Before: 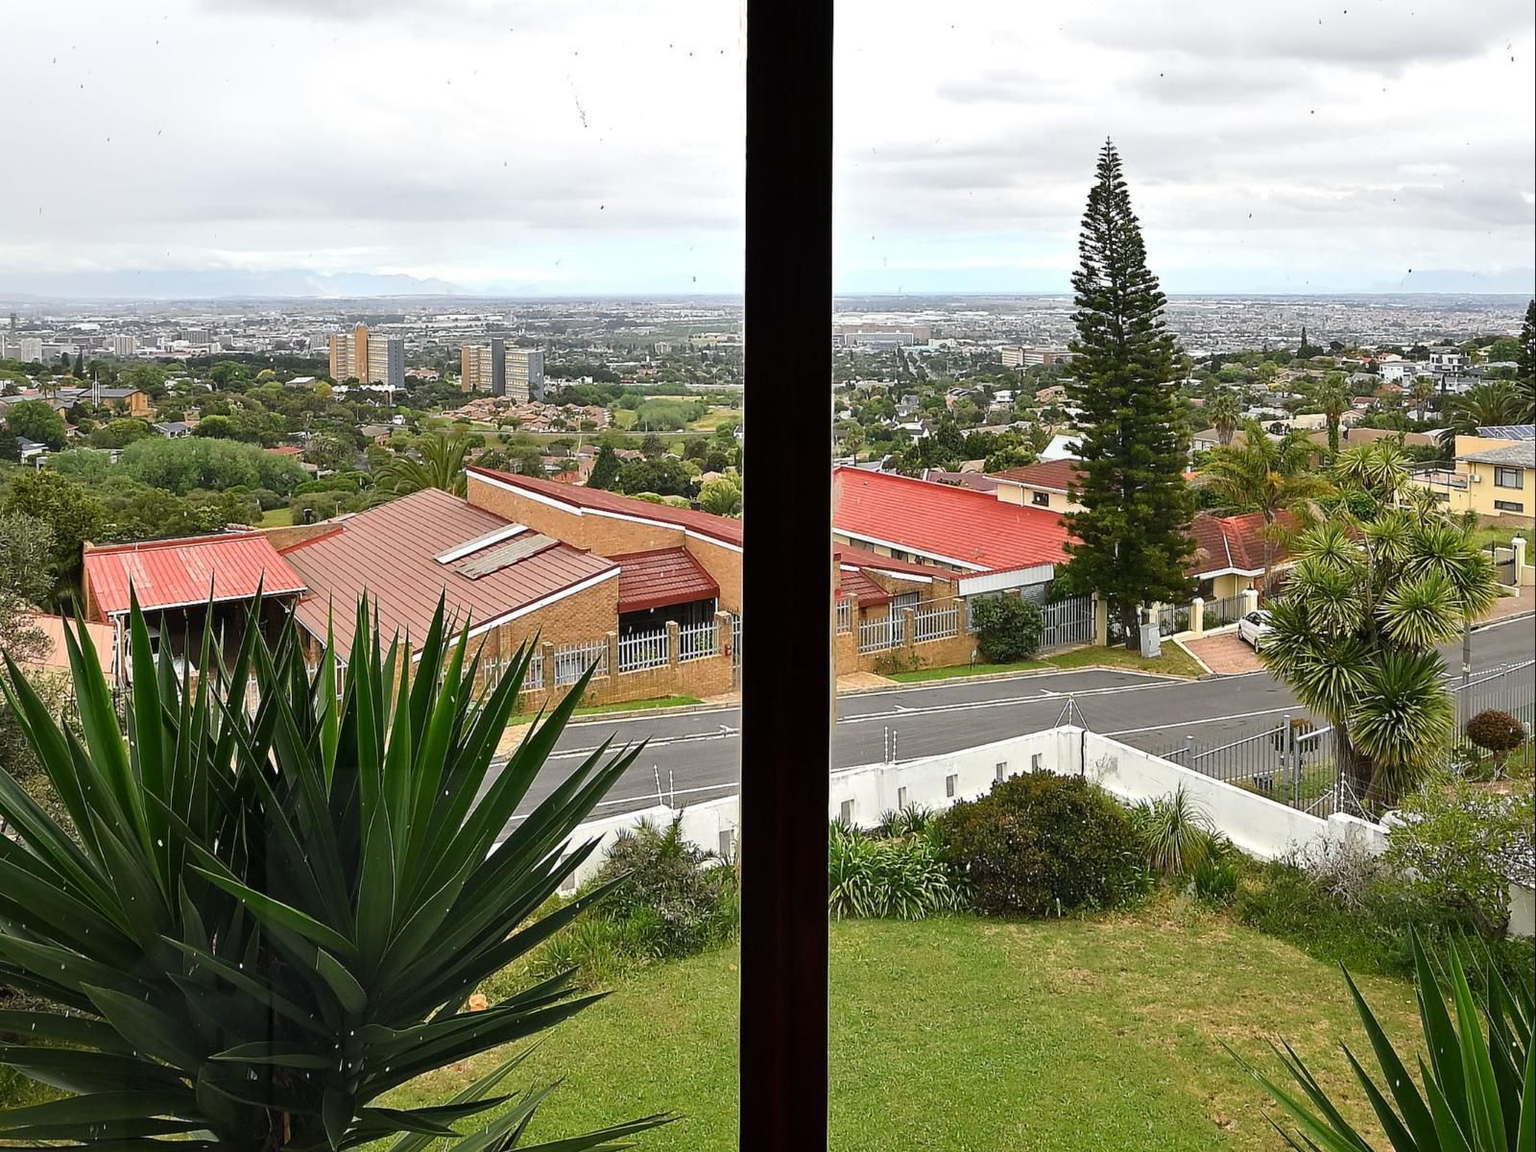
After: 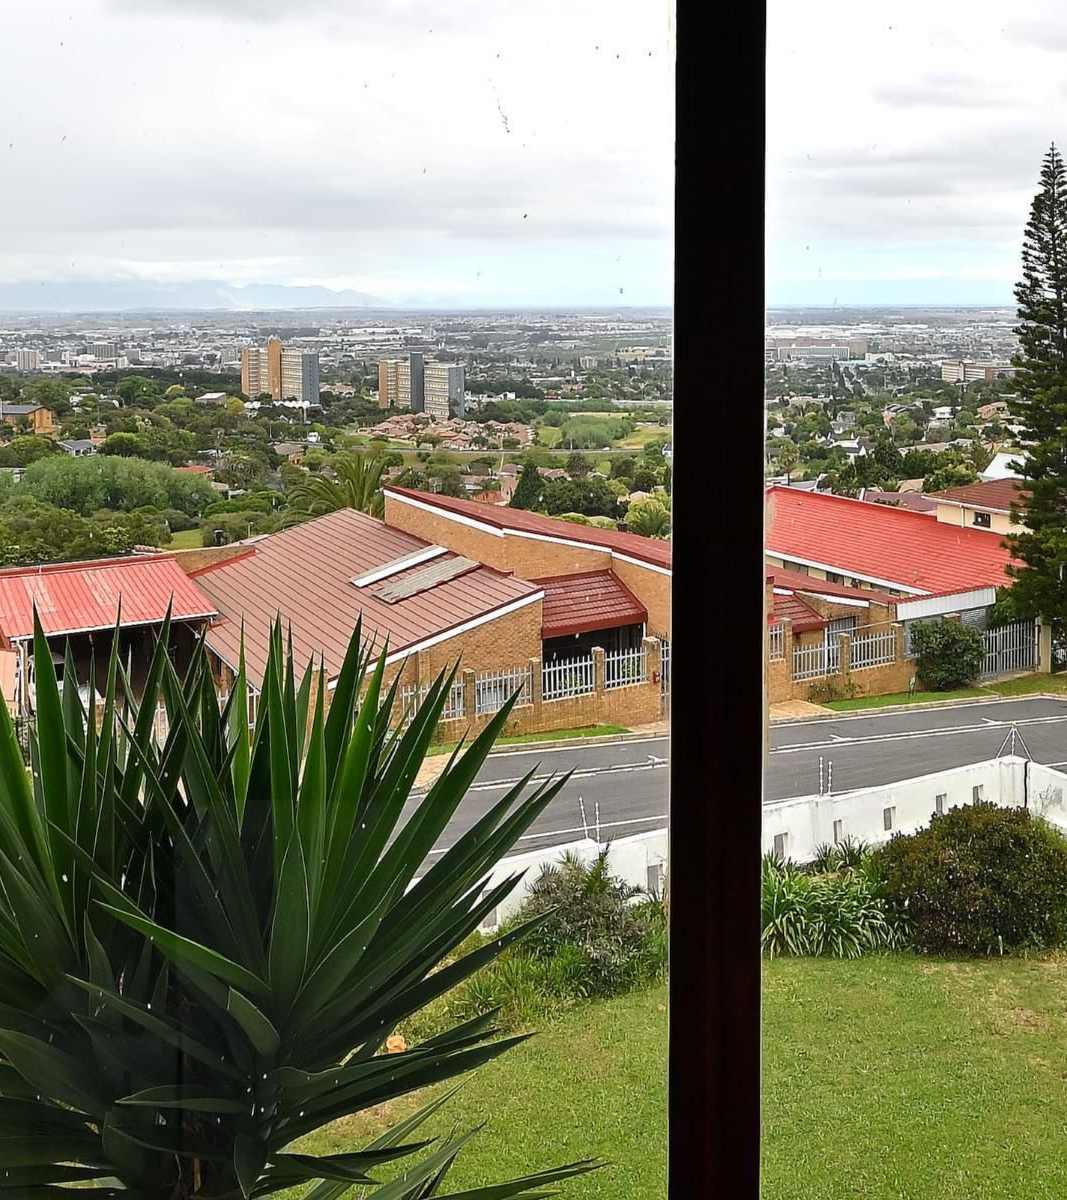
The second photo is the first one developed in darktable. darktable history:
crop and rotate: left 6.416%, right 26.869%
